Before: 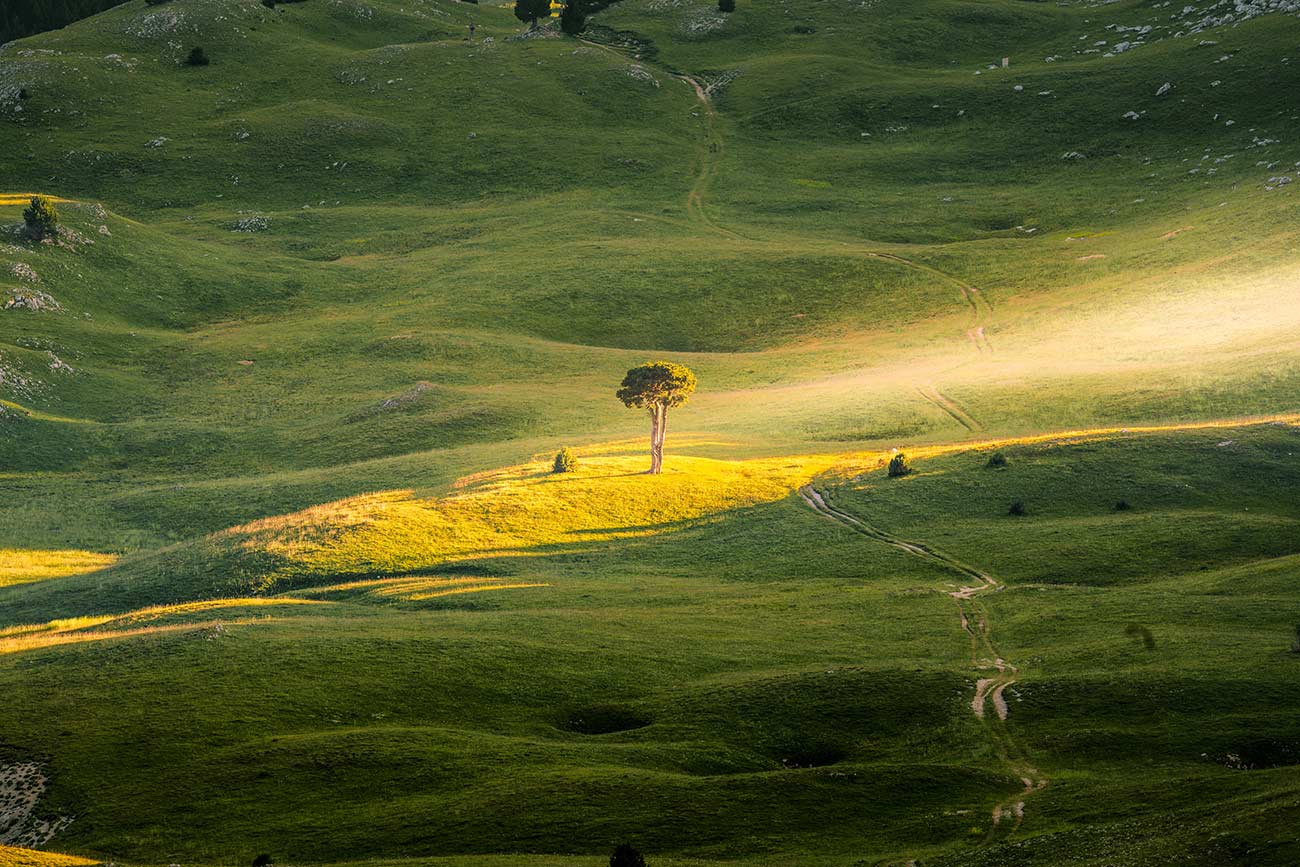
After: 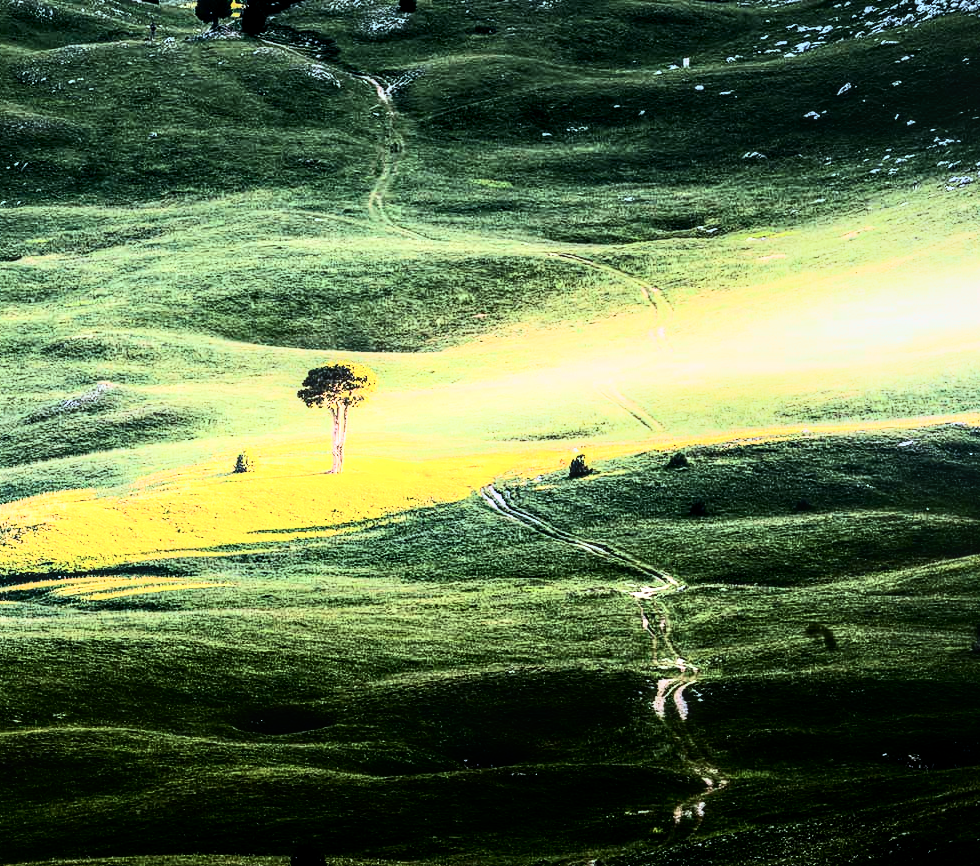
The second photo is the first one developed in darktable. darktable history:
tone equalizer: -8 EV -0.417 EV, -7 EV -0.389 EV, -6 EV -0.333 EV, -5 EV -0.222 EV, -3 EV 0.222 EV, -2 EV 0.333 EV, -1 EV 0.389 EV, +0 EV 0.417 EV, edges refinement/feathering 500, mask exposure compensation -1.57 EV, preserve details no
crop and rotate: left 24.6%
color calibration: illuminant custom, x 0.39, y 0.392, temperature 3856.94 K
rotate and perspective: crop left 0, crop top 0
contrast brightness saturation: contrast 0.28
local contrast: detail 130%
rgb curve: curves: ch0 [(0, 0) (0.21, 0.15) (0.24, 0.21) (0.5, 0.75) (0.75, 0.96) (0.89, 0.99) (1, 1)]; ch1 [(0, 0.02) (0.21, 0.13) (0.25, 0.2) (0.5, 0.67) (0.75, 0.9) (0.89, 0.97) (1, 1)]; ch2 [(0, 0.02) (0.21, 0.13) (0.25, 0.2) (0.5, 0.67) (0.75, 0.9) (0.89, 0.97) (1, 1)], compensate middle gray true
